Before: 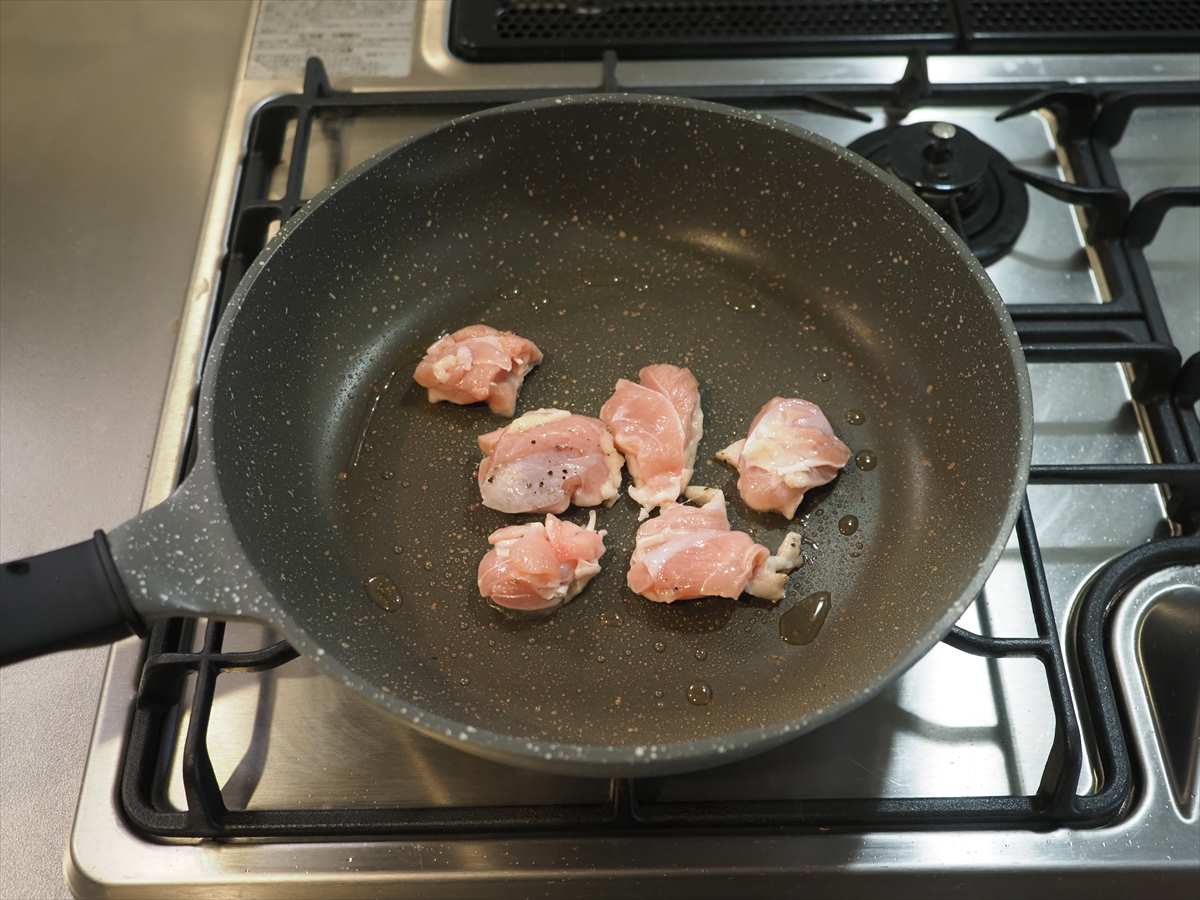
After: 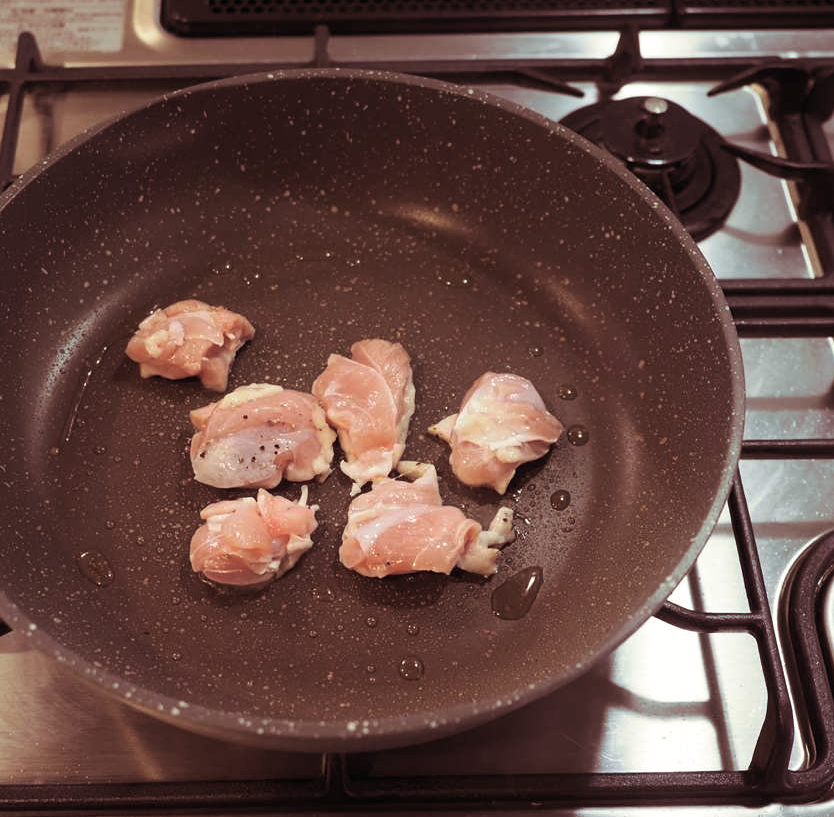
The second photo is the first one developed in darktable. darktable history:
crop and rotate: left 24.034%, top 2.838%, right 6.406%, bottom 6.299%
split-toning: shadows › hue 360°
color balance: lift [1, 0.998, 1.001, 1.002], gamma [1, 1.02, 1, 0.98], gain [1, 1.02, 1.003, 0.98]
